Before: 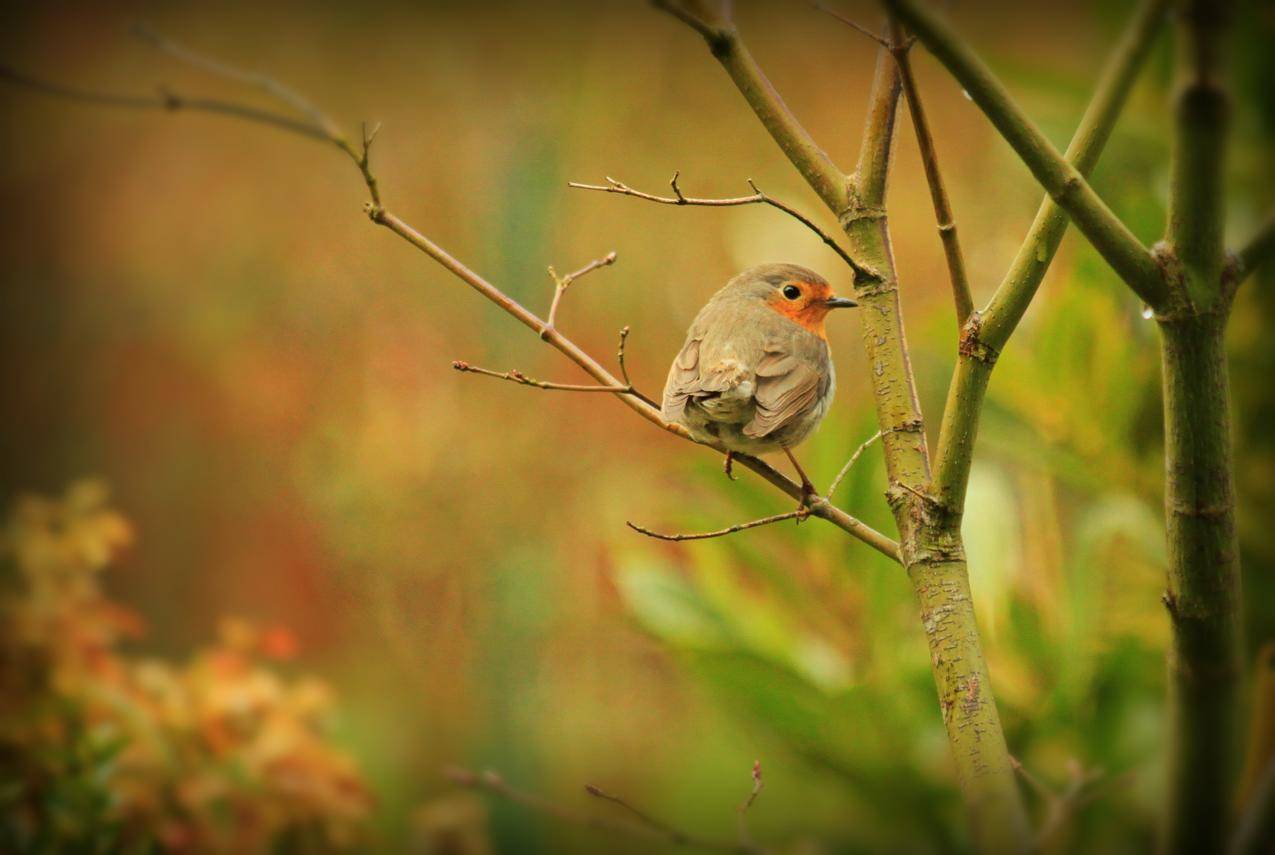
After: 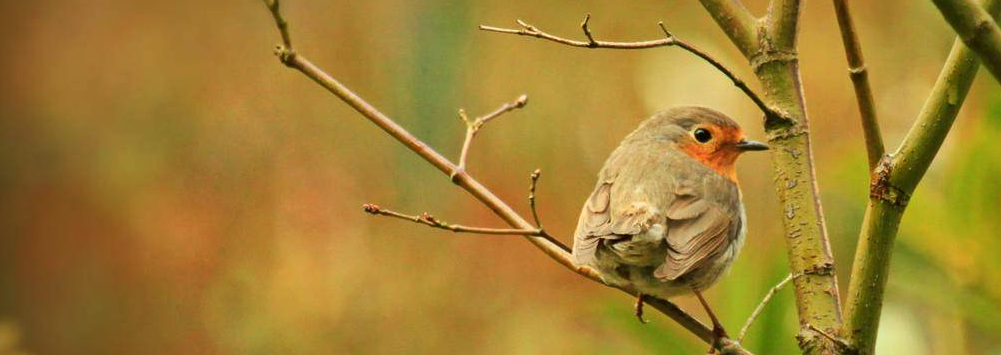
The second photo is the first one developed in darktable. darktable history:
crop: left 7.036%, top 18.398%, right 14.379%, bottom 40.043%
local contrast: mode bilateral grid, contrast 20, coarseness 50, detail 132%, midtone range 0.2
white balance: emerald 1
